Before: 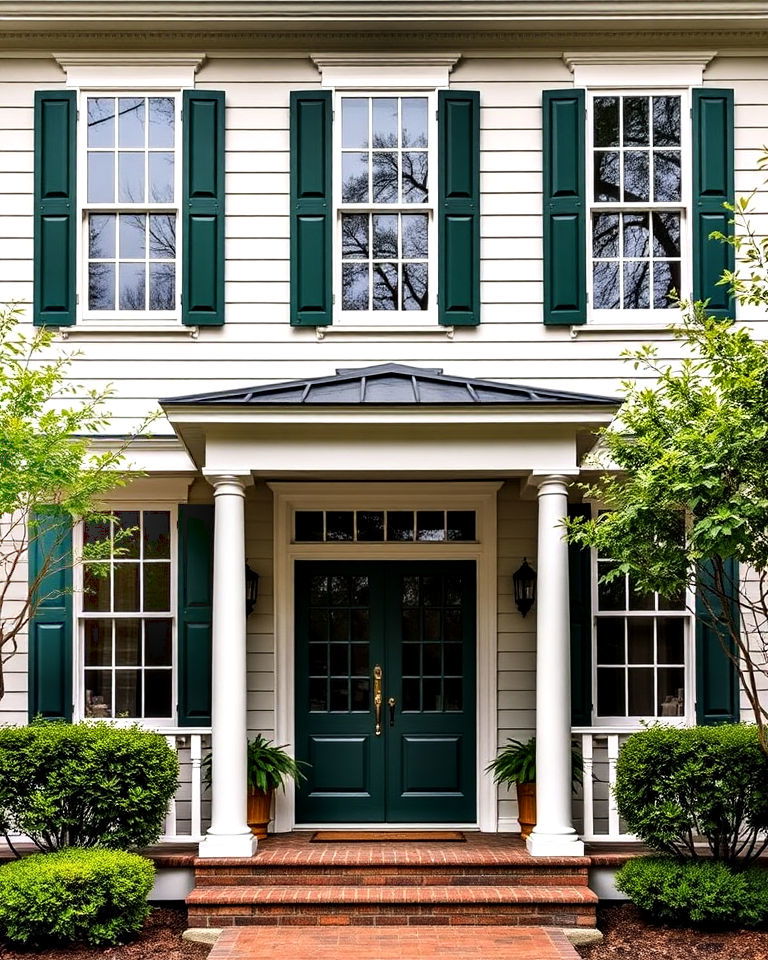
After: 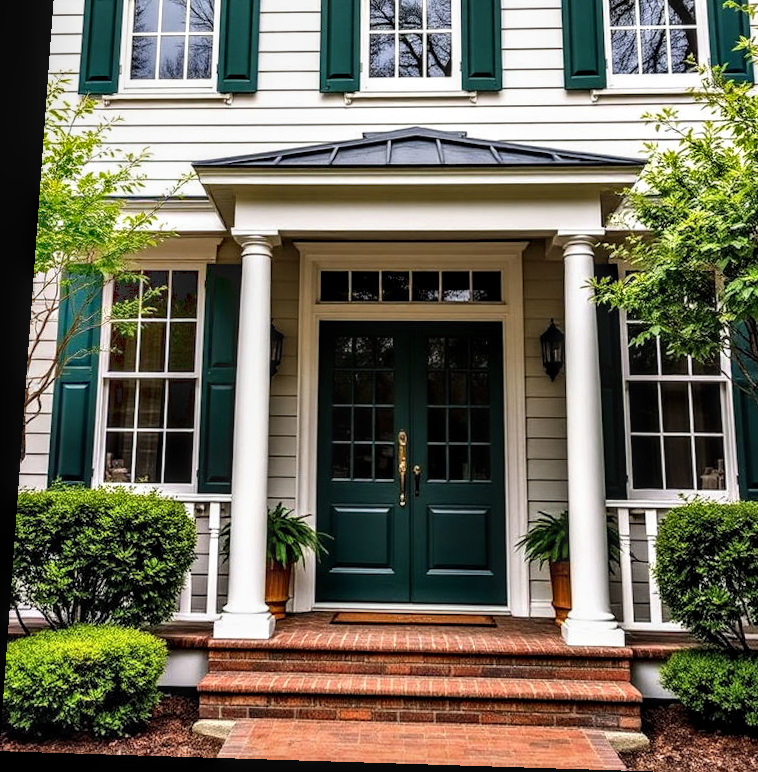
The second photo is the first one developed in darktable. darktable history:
local contrast: detail 130%
rotate and perspective: rotation 0.128°, lens shift (vertical) -0.181, lens shift (horizontal) -0.044, shear 0.001, automatic cropping off
crop: top 20.916%, right 9.437%, bottom 0.316%
